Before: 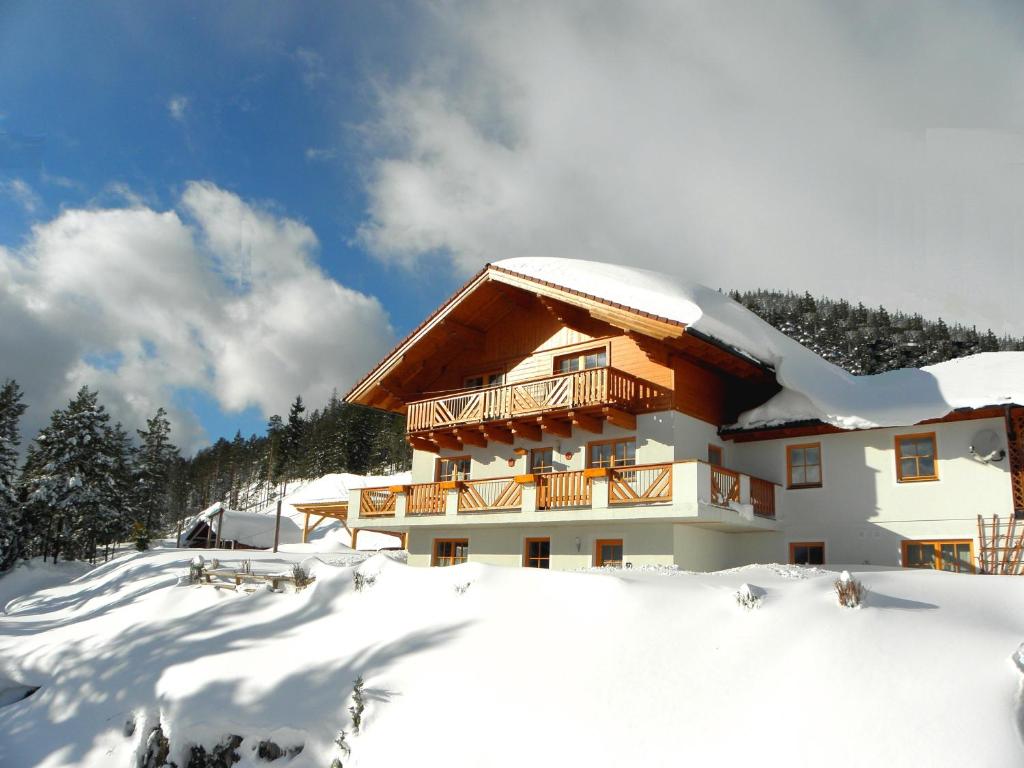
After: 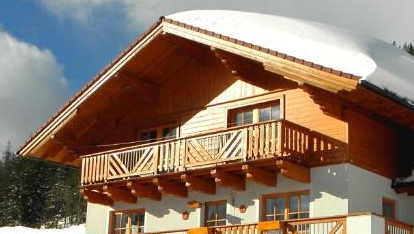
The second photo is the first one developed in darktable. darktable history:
crop: left 31.9%, top 32.244%, right 27.67%, bottom 36.238%
